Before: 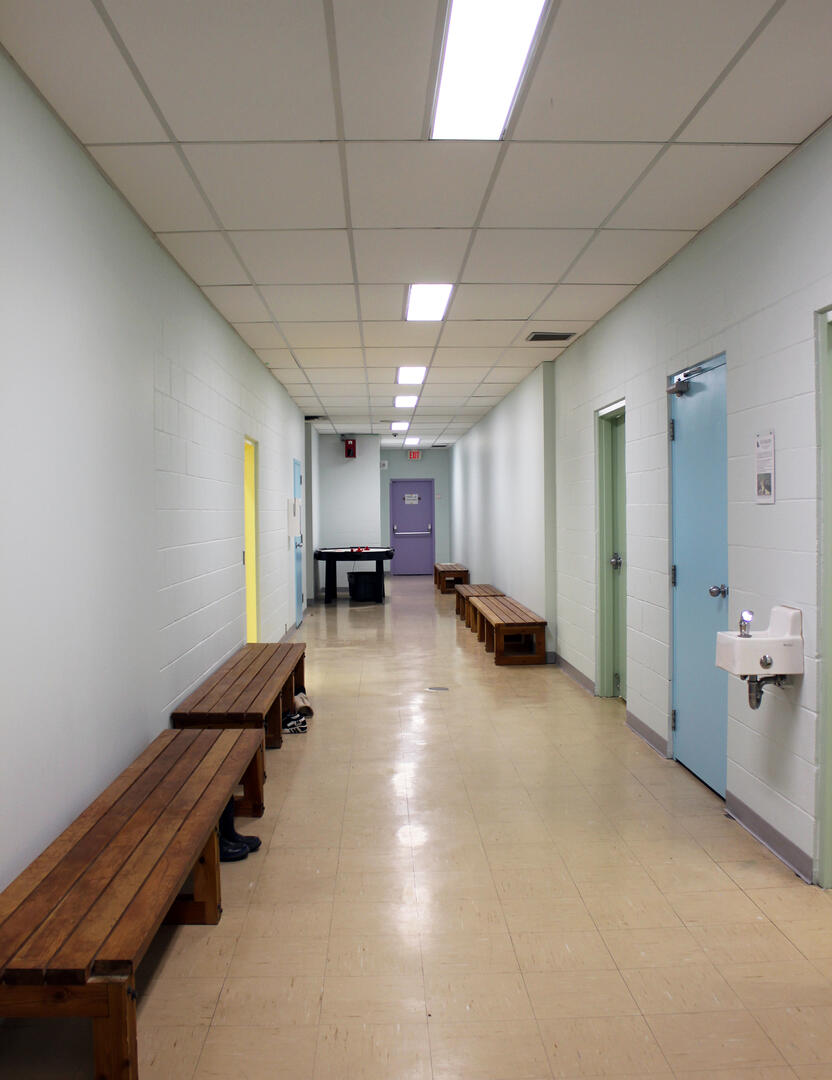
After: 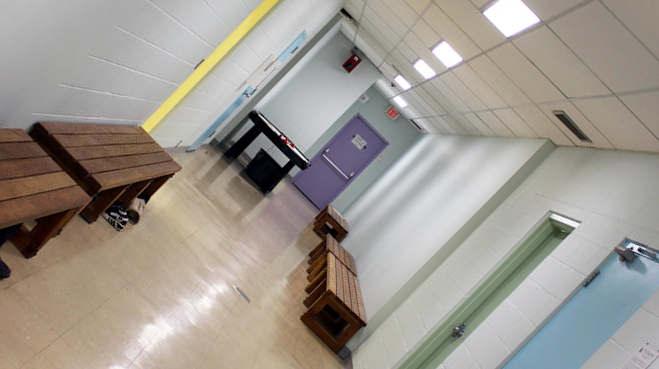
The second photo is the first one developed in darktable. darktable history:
crop and rotate: angle -45.3°, top 16.188%, right 0.866%, bottom 11.645%
